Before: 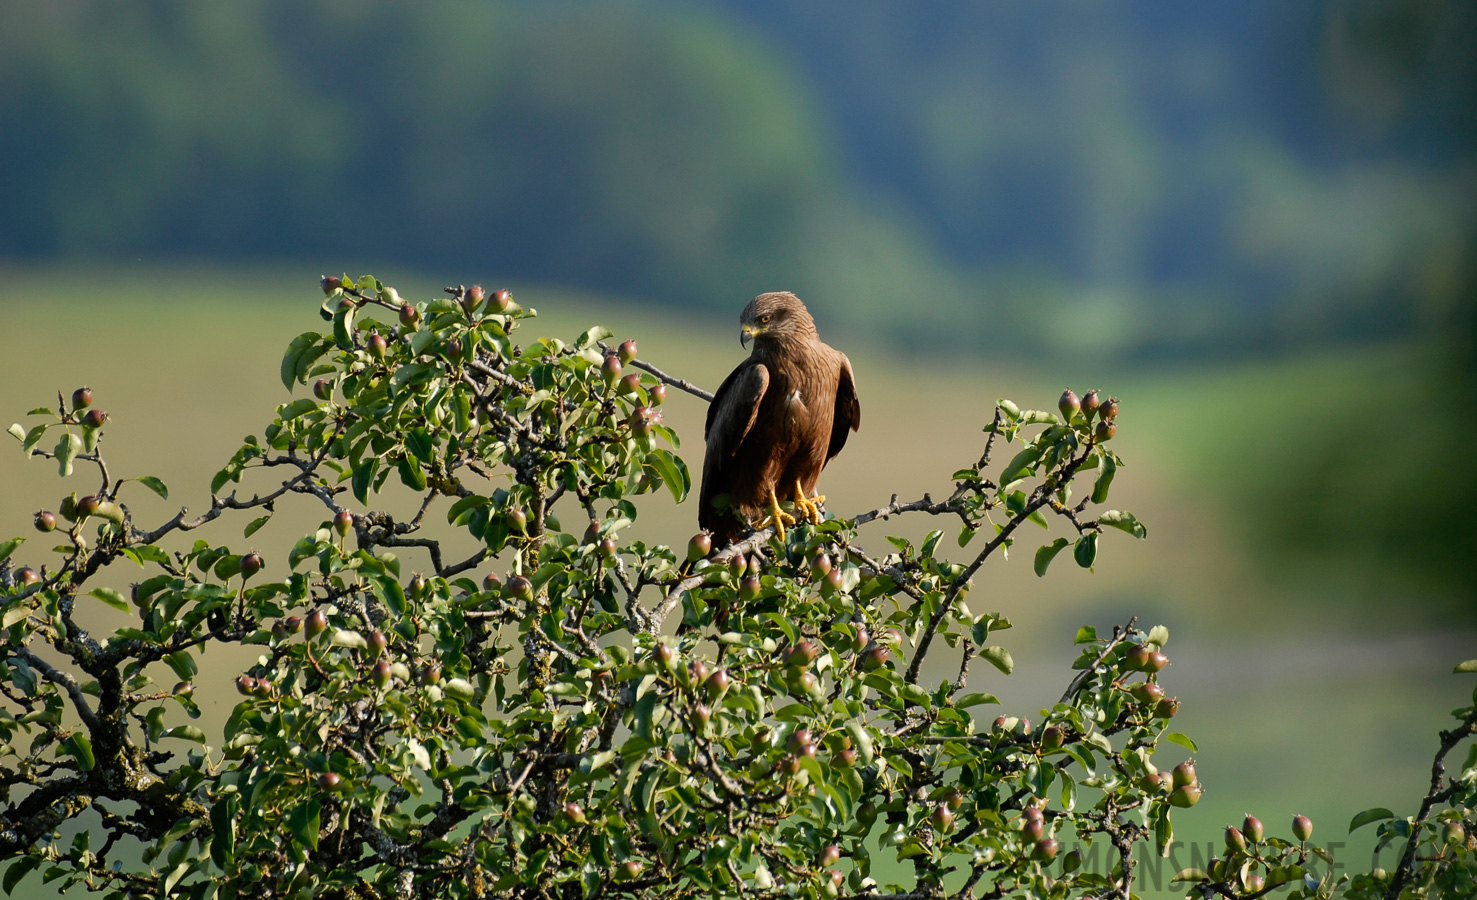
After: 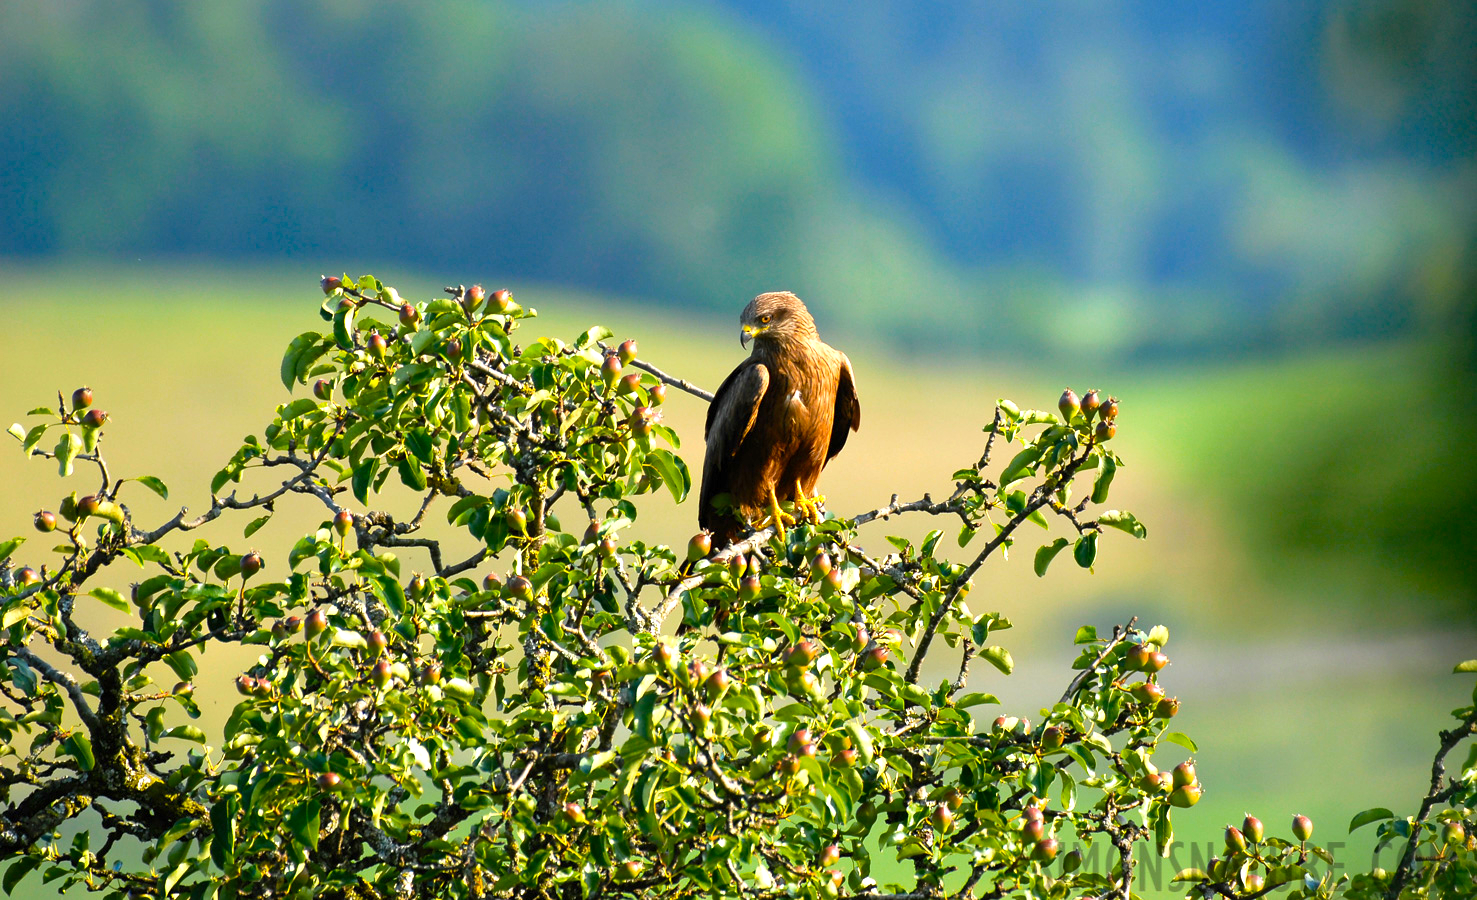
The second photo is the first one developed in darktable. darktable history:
color balance rgb: shadows lift › chroma 0.796%, shadows lift › hue 112.47°, perceptual saturation grading › global saturation 30.219%, global vibrance 20.551%
exposure: exposure 1.056 EV, compensate exposure bias true, compensate highlight preservation false
